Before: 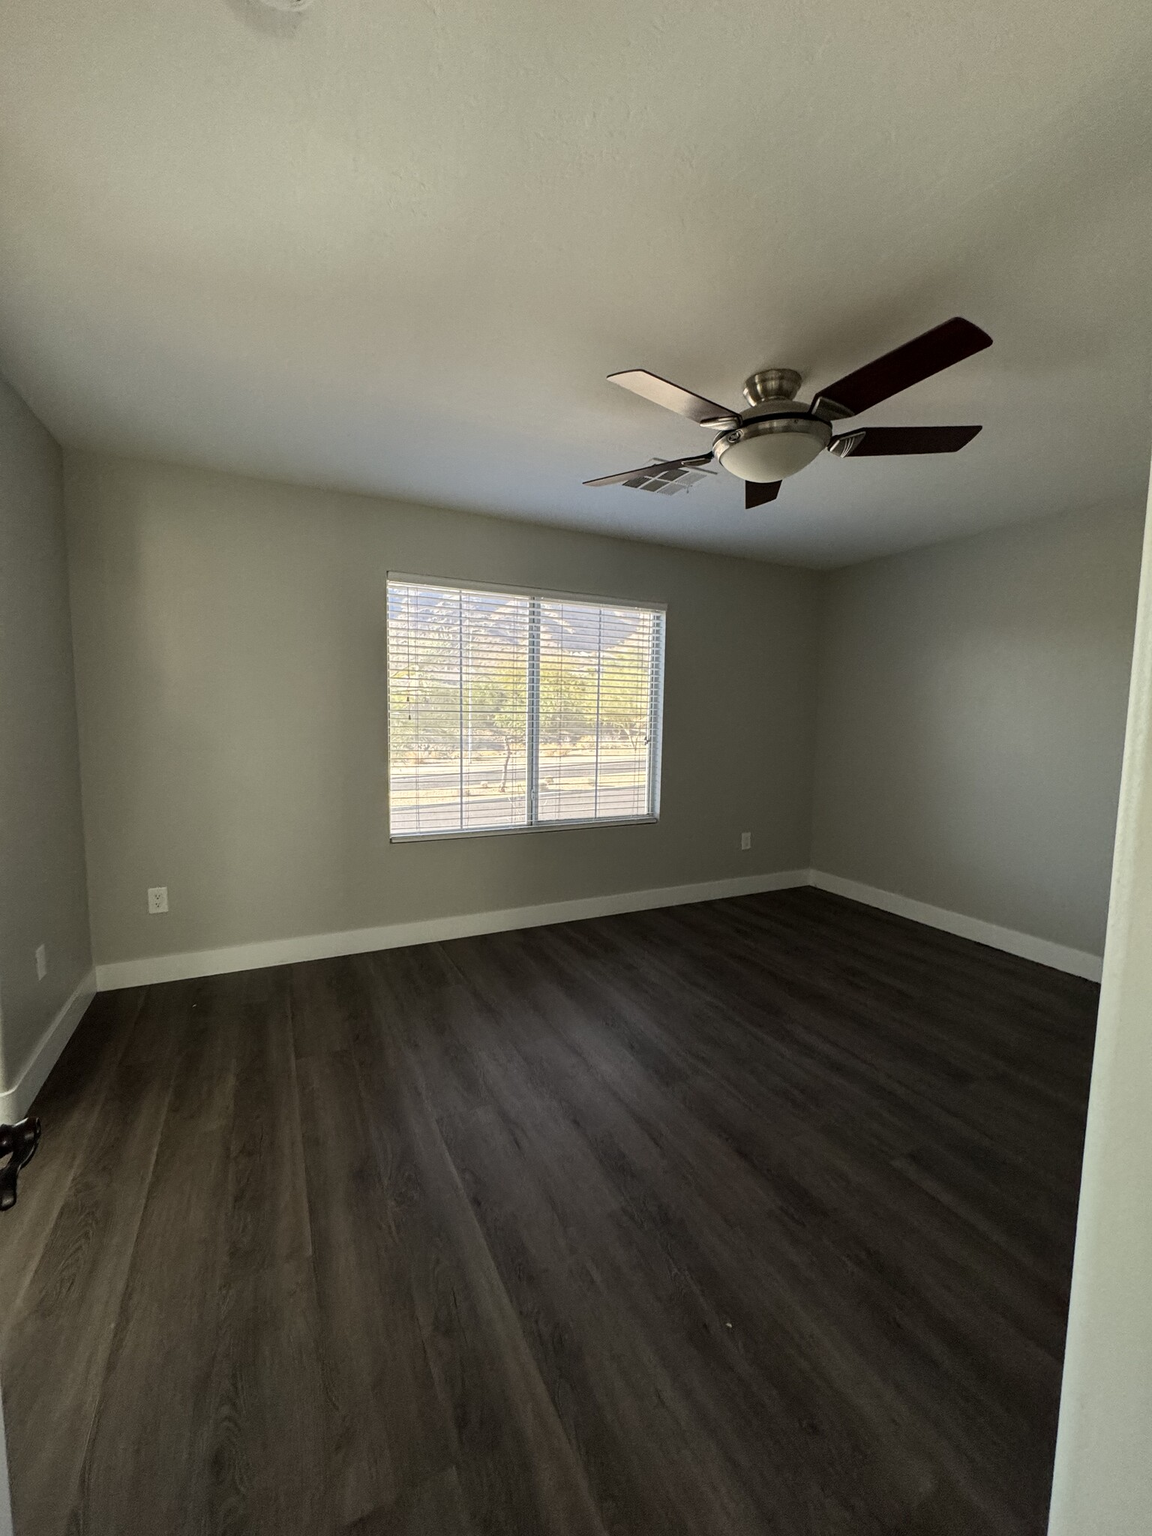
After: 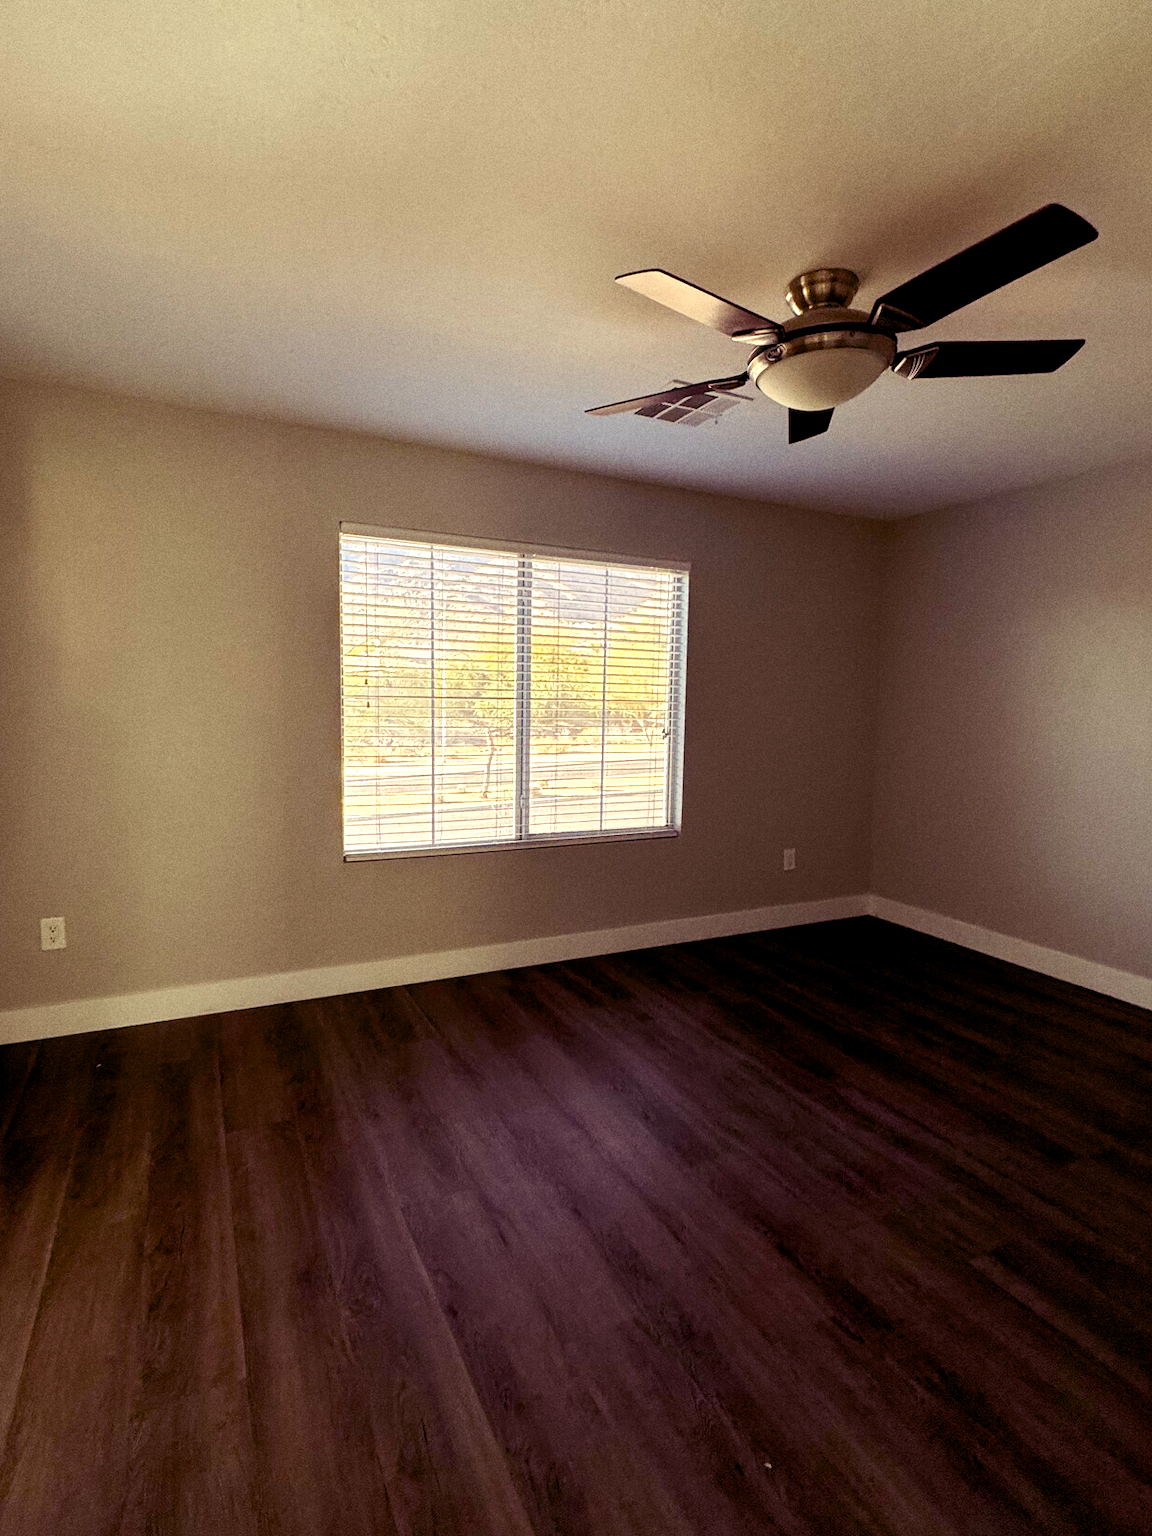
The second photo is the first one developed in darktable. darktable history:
color balance rgb: shadows lift › luminance -21.66%, shadows lift › chroma 8.98%, shadows lift › hue 283.37°, power › chroma 1.55%, power › hue 25.59°, highlights gain › luminance 6.08%, highlights gain › chroma 2.55%, highlights gain › hue 90°, global offset › luminance -0.87%, perceptual saturation grading › global saturation 27.49%, perceptual saturation grading › highlights -28.39%, perceptual saturation grading › mid-tones 15.22%, perceptual saturation grading › shadows 33.98%, perceptual brilliance grading › highlights 10%, perceptual brilliance grading › mid-tones 5%
crop and rotate: left 10.071%, top 10.071%, right 10.02%, bottom 10.02%
grain: on, module defaults
